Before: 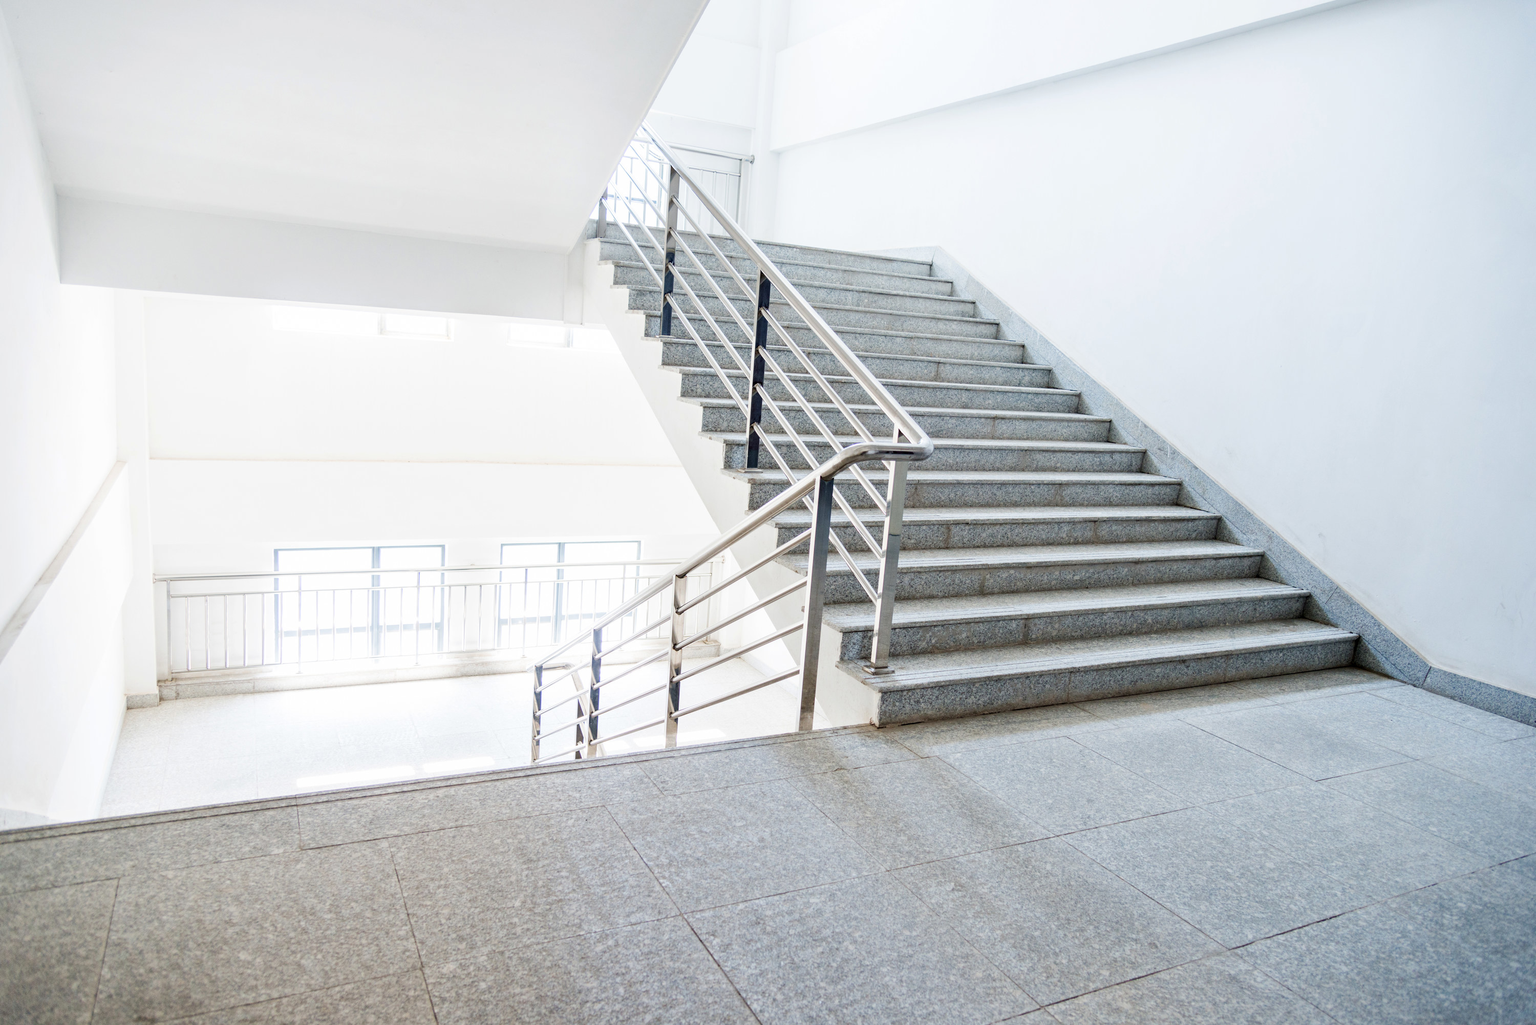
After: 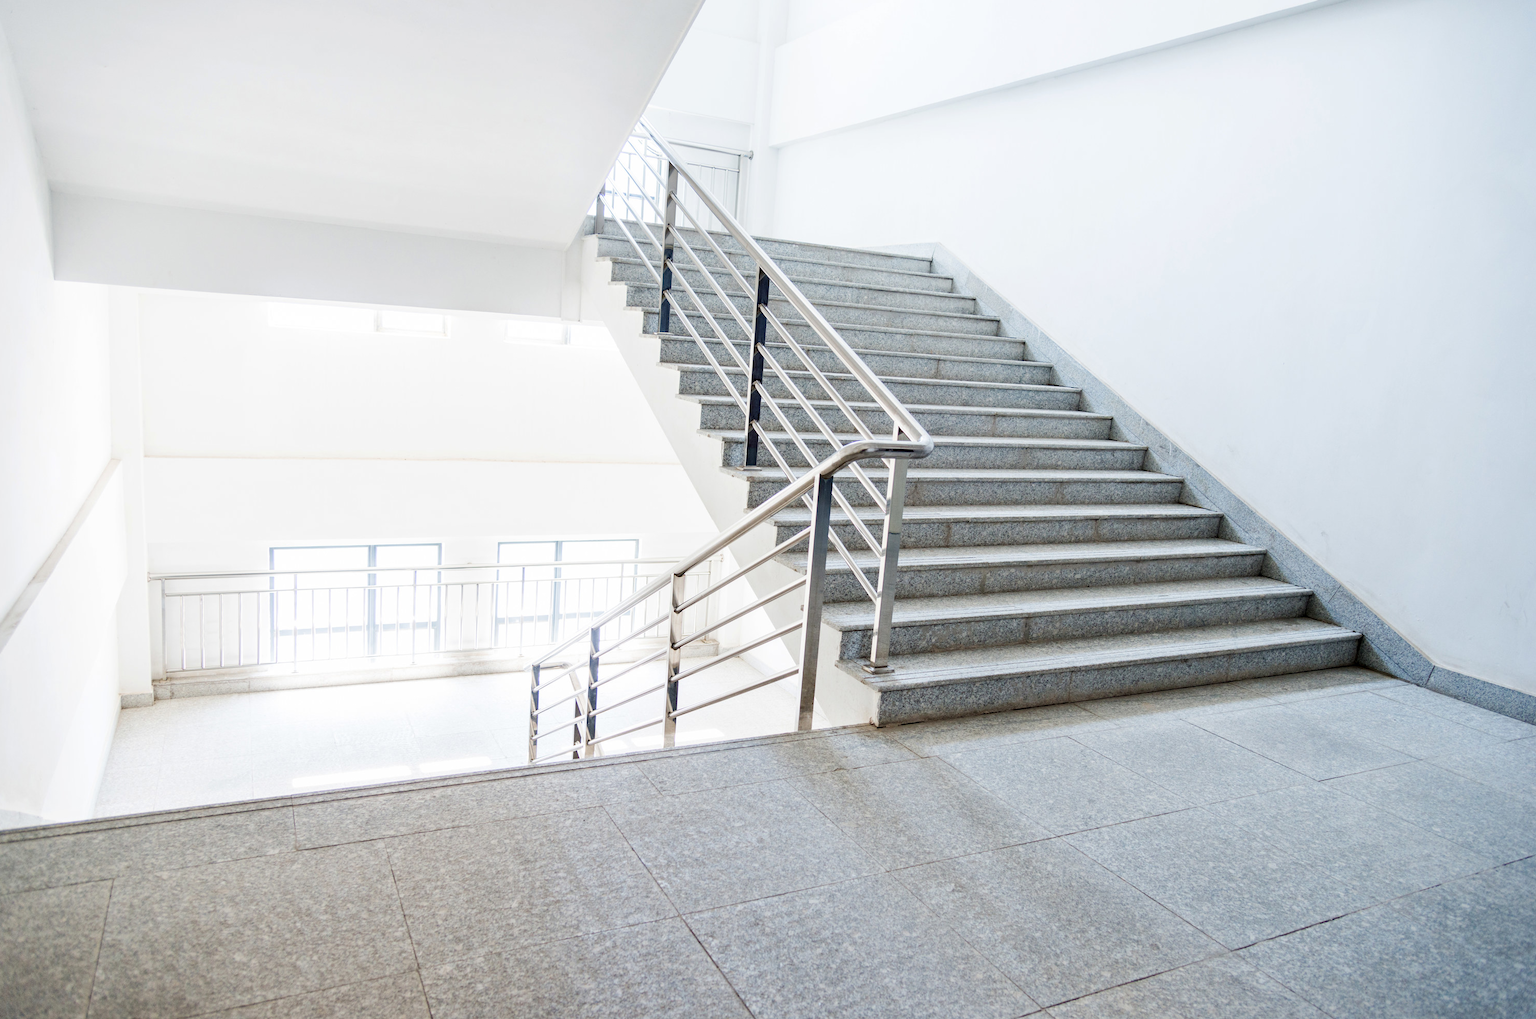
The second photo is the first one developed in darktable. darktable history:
crop: left 0.457%, top 0.599%, right 0.211%, bottom 0.63%
